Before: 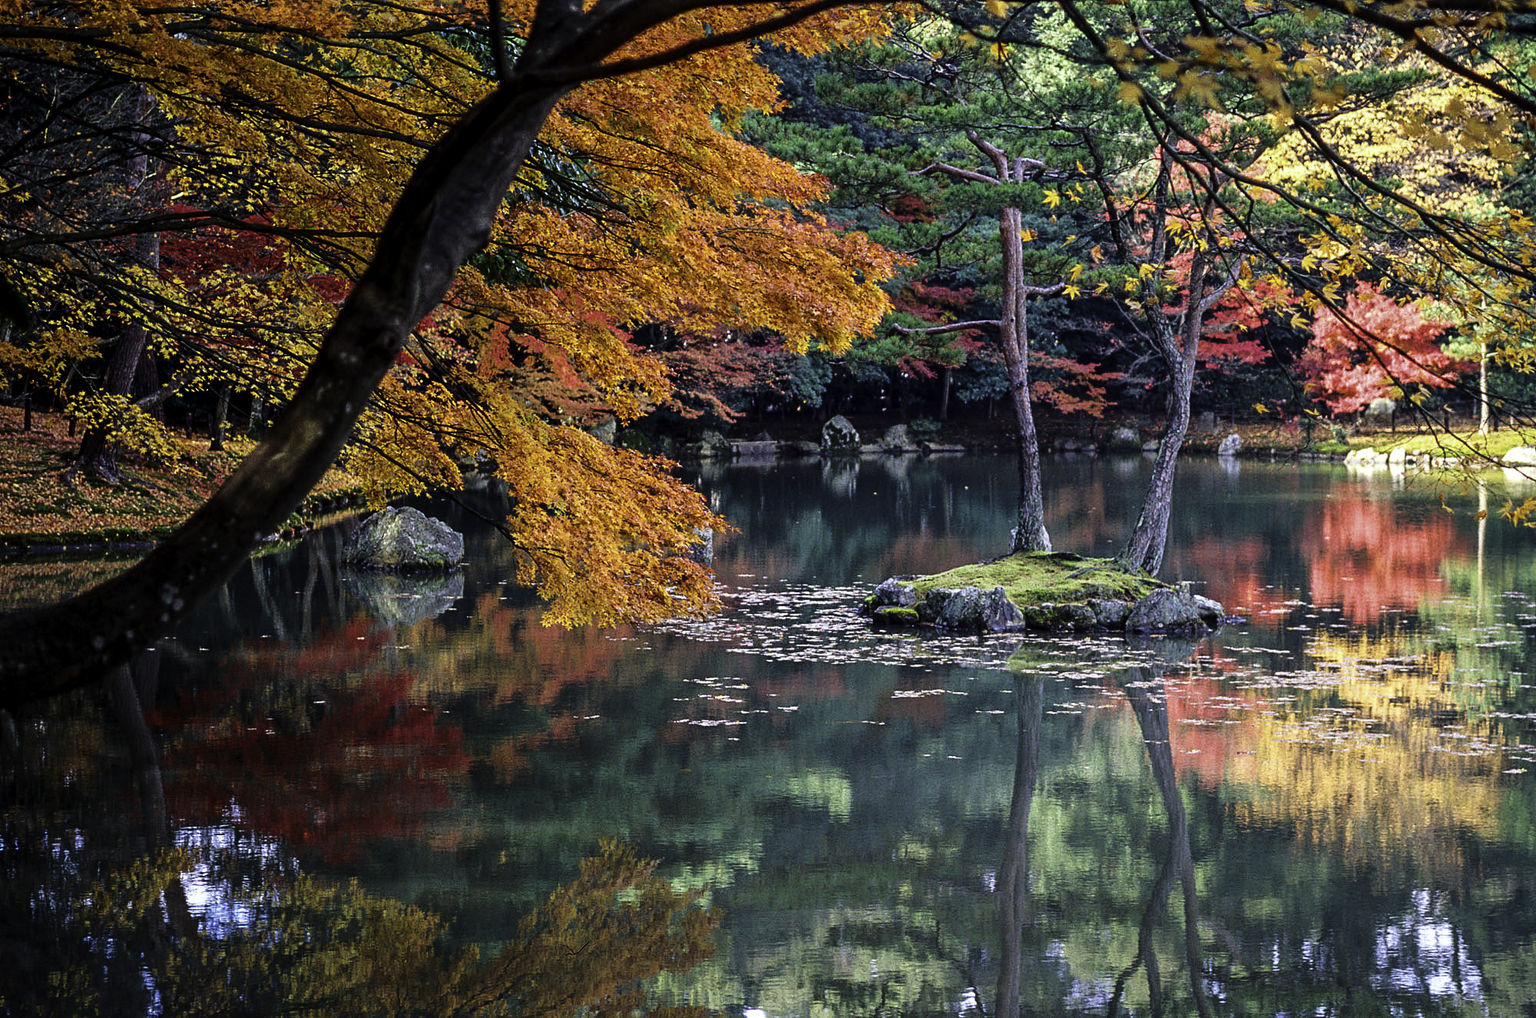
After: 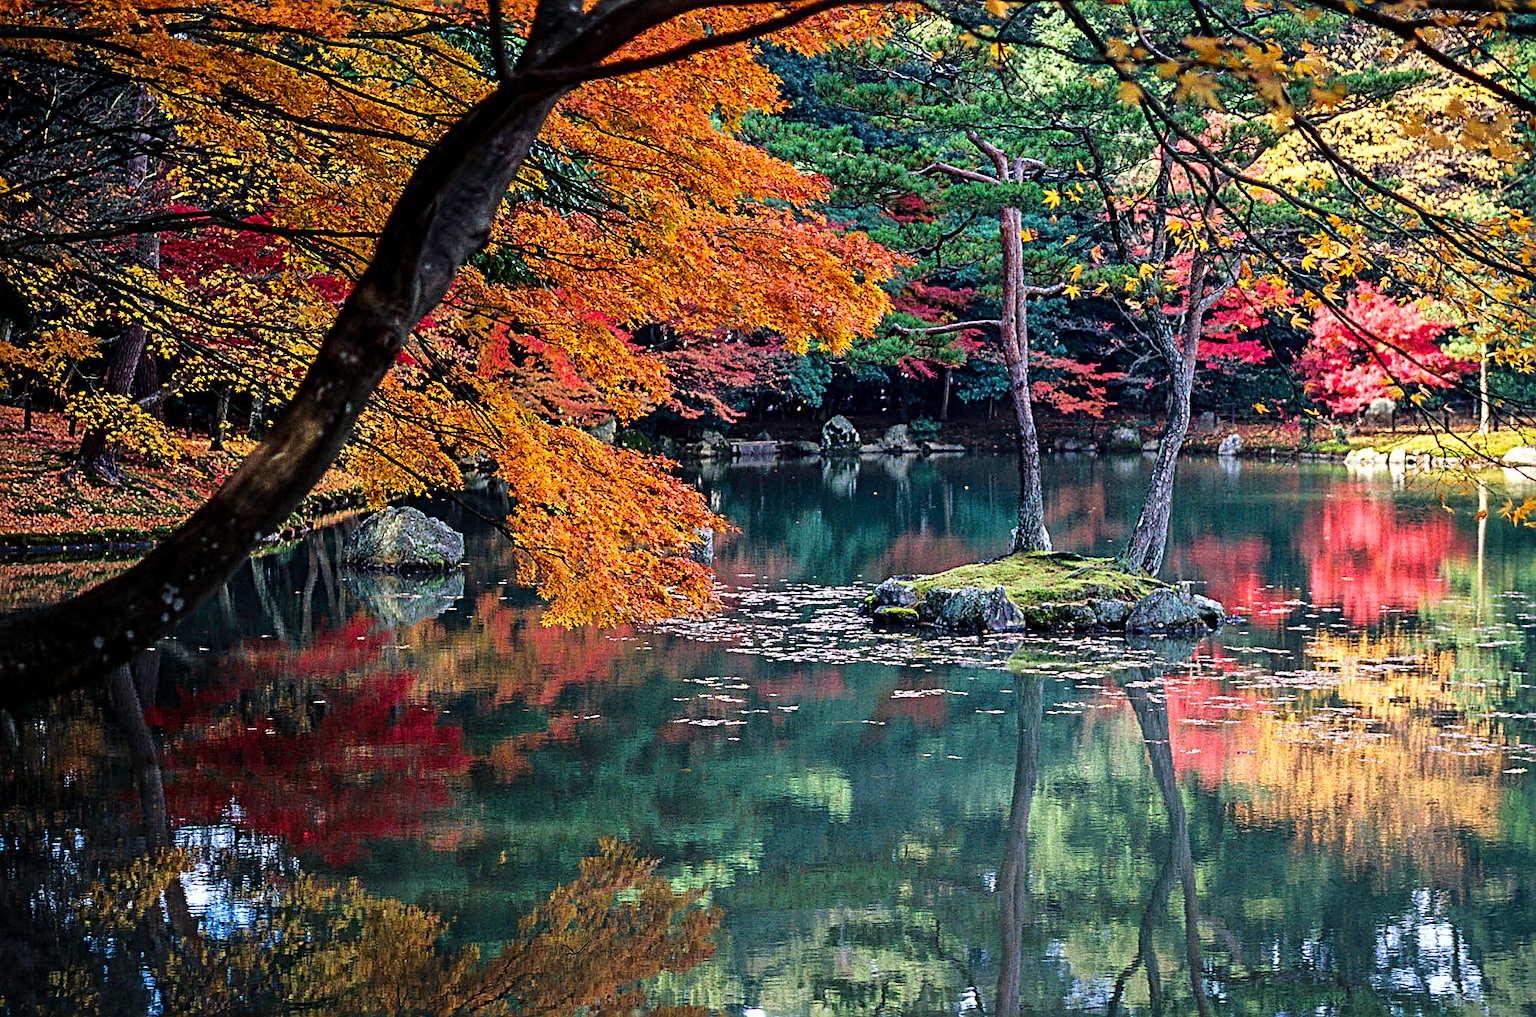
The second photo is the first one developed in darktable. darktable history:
shadows and highlights: radius 108.52, shadows 23.73, highlights -59.32, low approximation 0.01, soften with gaussian
sharpen: radius 4
